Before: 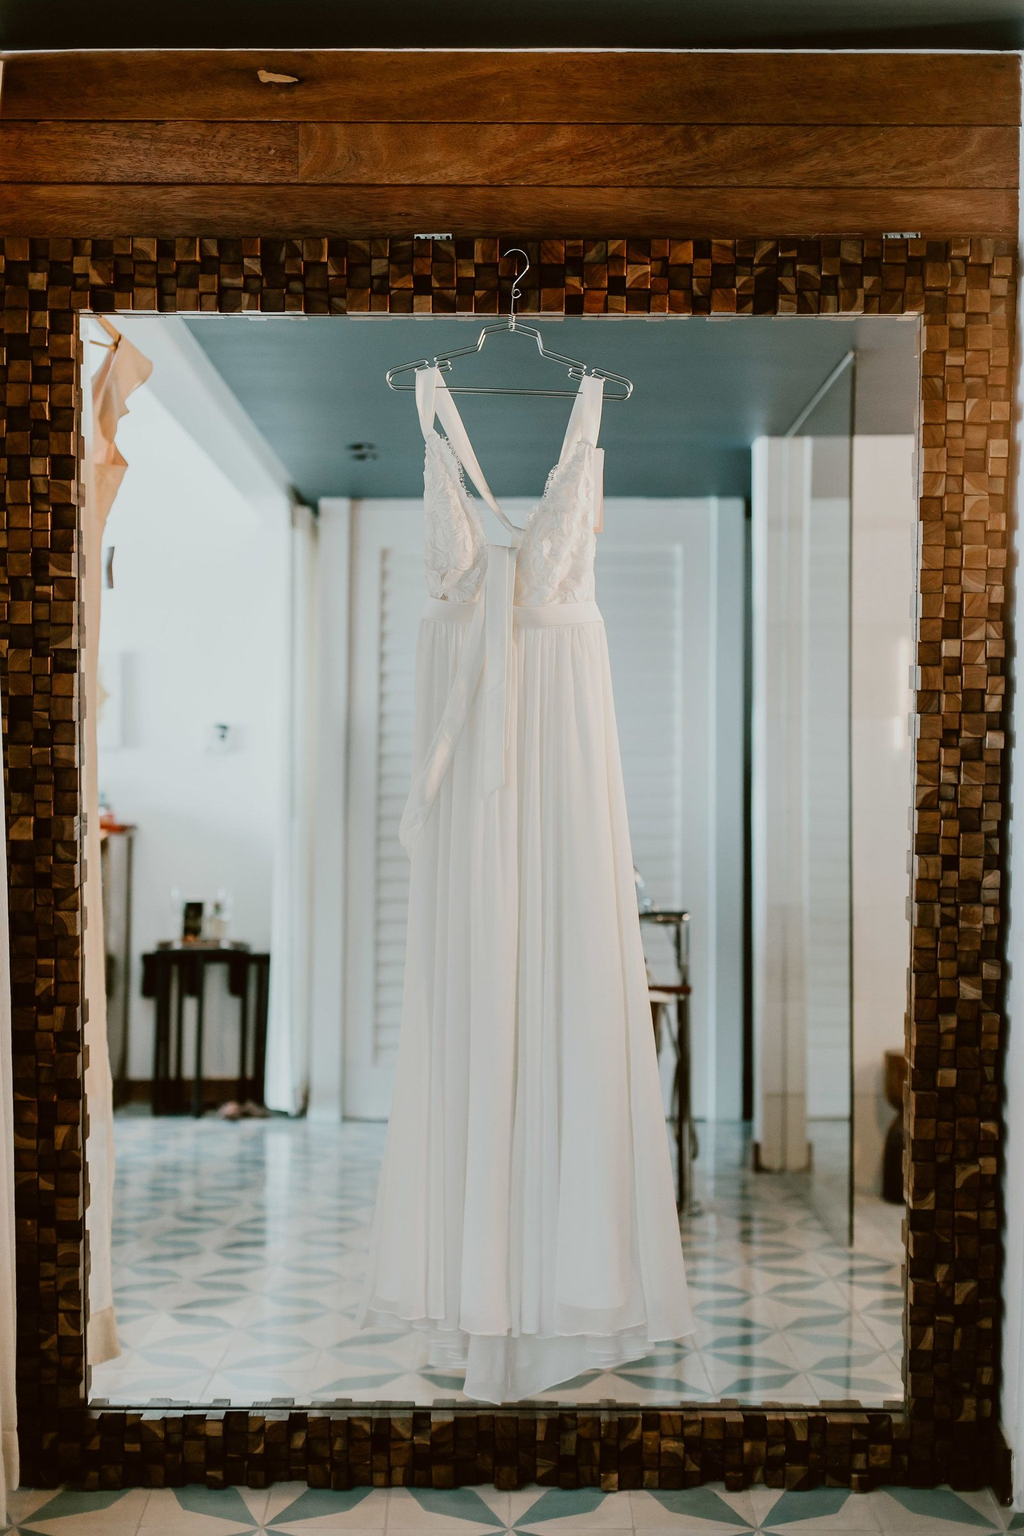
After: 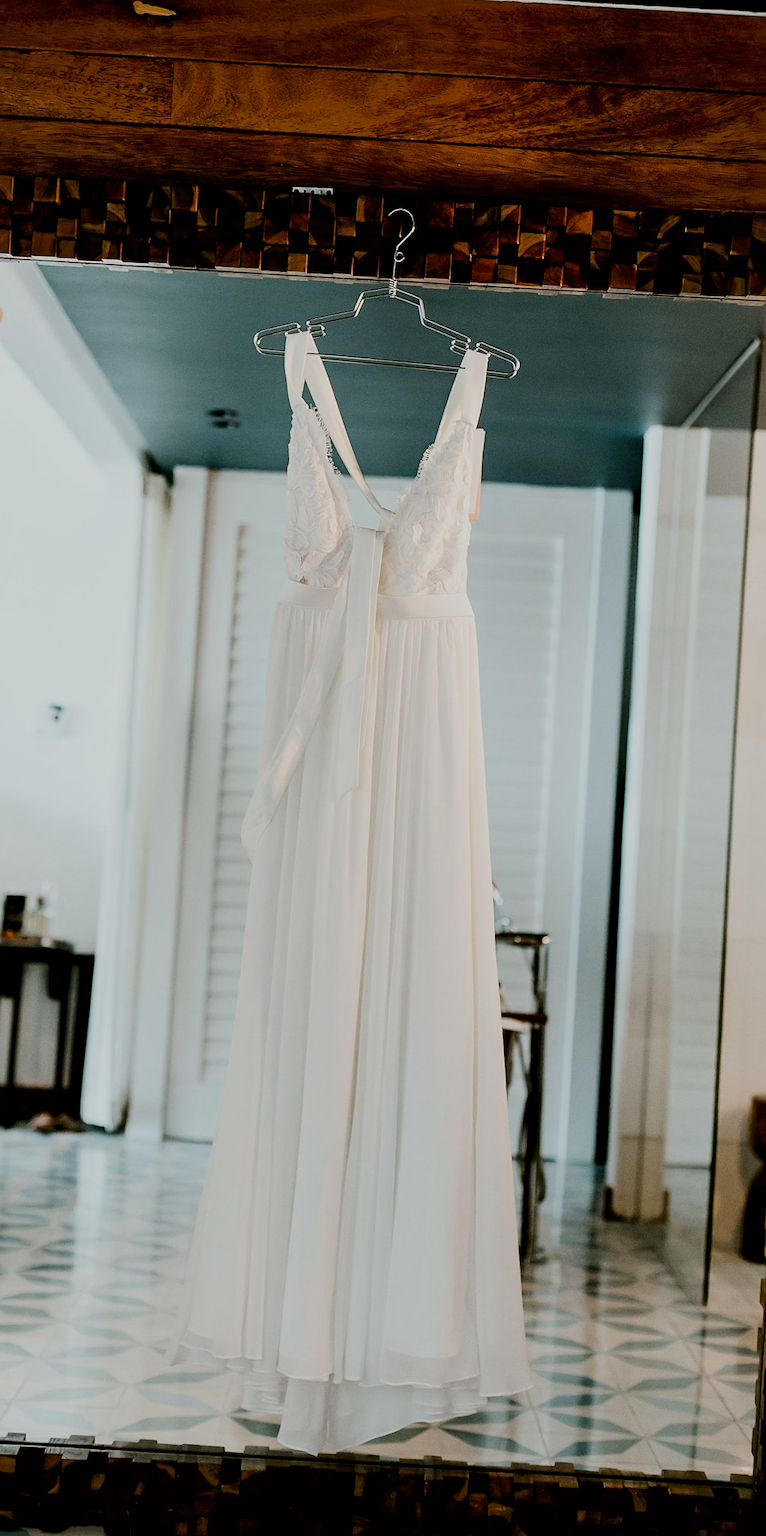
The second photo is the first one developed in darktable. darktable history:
crop and rotate: angle -3.11°, left 14.281%, top 0.022%, right 10.9%, bottom 0.049%
filmic rgb: black relative exposure -5.14 EV, white relative exposure 4 EV, hardness 2.88, contrast 1.298, color science v6 (2022), iterations of high-quality reconstruction 0
color balance rgb: highlights gain › luminance 9.753%, perceptual saturation grading › global saturation 0.518%, perceptual saturation grading › highlights -9.116%, perceptual saturation grading › mid-tones 18.012%, perceptual saturation grading › shadows 29.179%
sharpen: amount 0.211
contrast brightness saturation: contrast 0.069, brightness -0.13, saturation 0.049
shadows and highlights: shadows 62.27, white point adjustment 0.469, highlights -34.48, compress 83.54%
